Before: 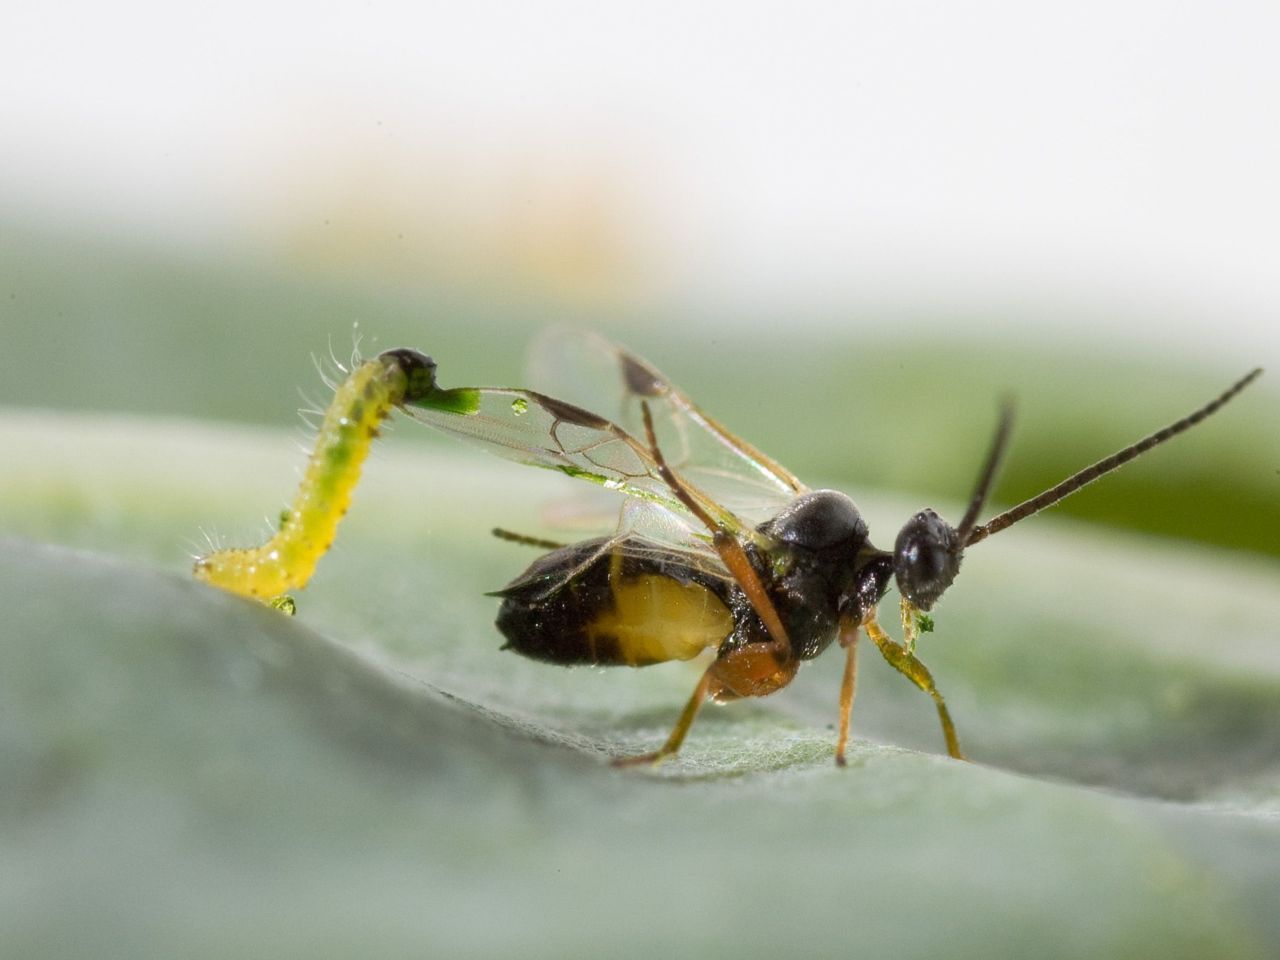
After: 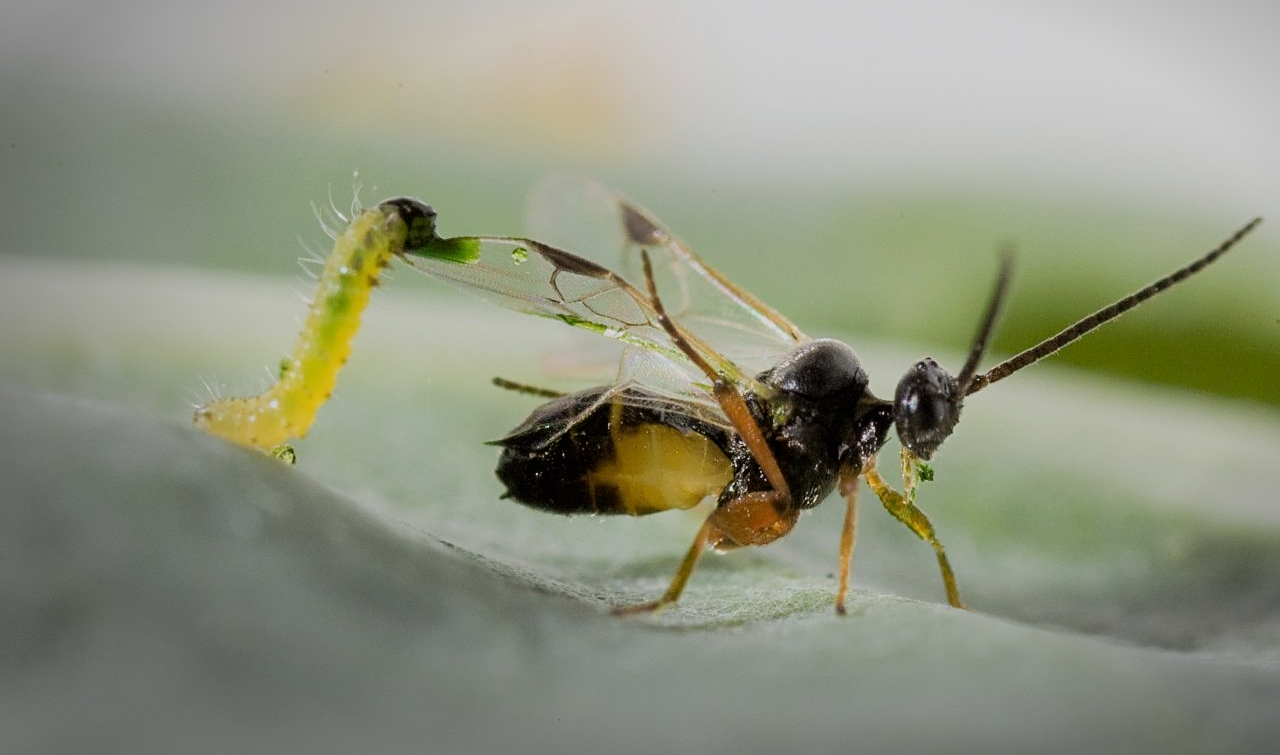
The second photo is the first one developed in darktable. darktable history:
vignetting: center (0.219, -0.233), automatic ratio true
filmic rgb: black relative exposure -7.65 EV, white relative exposure 4.56 EV, hardness 3.61
crop and rotate: top 15.73%, bottom 5.523%
sharpen: radius 2.482, amount 0.34
